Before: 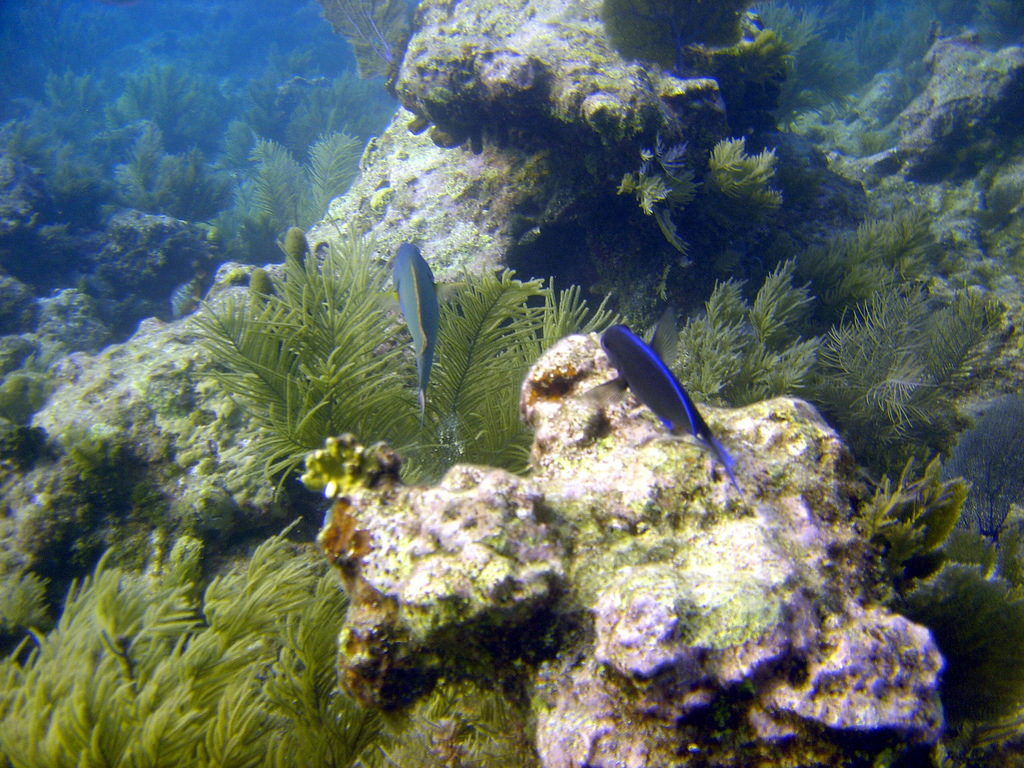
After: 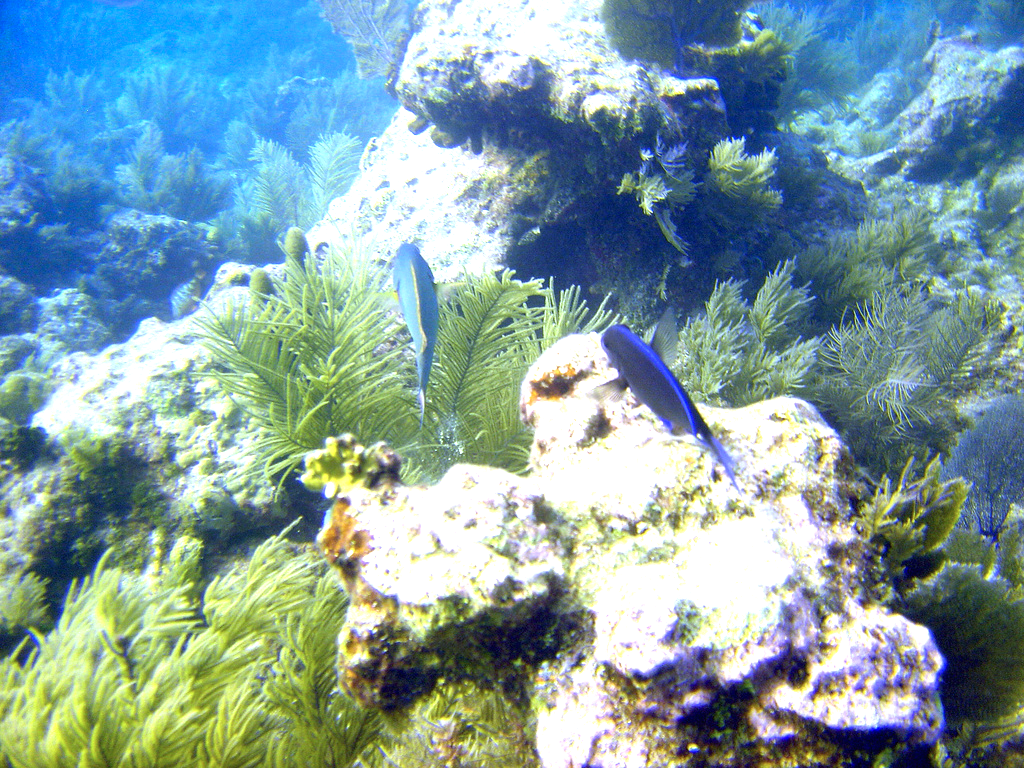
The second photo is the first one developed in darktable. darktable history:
exposure: black level correction 0, exposure 1.45 EV, compensate exposure bias true, compensate highlight preservation false
color correction: saturation 0.98
color calibration: x 0.372, y 0.386, temperature 4283.97 K
